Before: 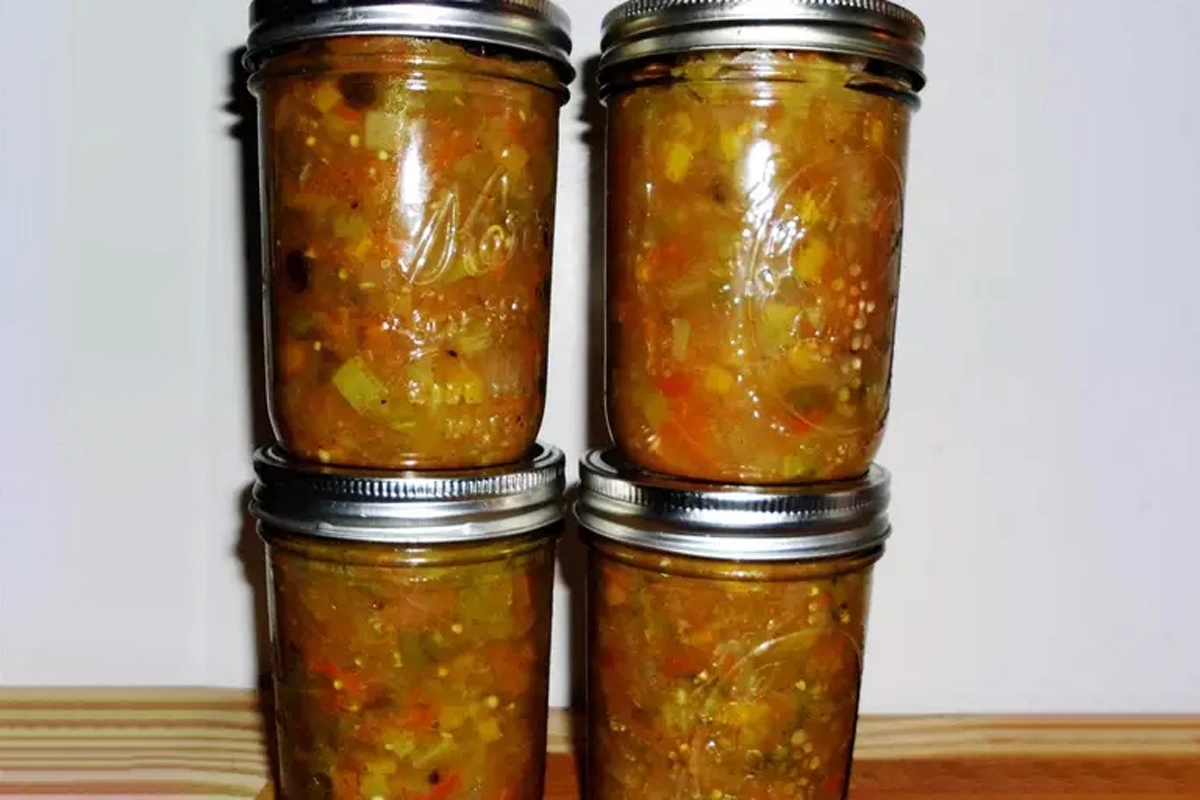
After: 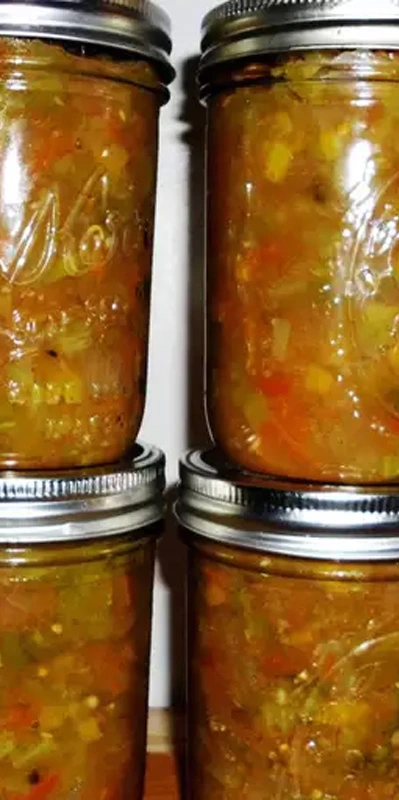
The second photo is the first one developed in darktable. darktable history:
crop: left 33.36%, right 33.36%
exposure: black level correction 0, compensate exposure bias true, compensate highlight preservation false
